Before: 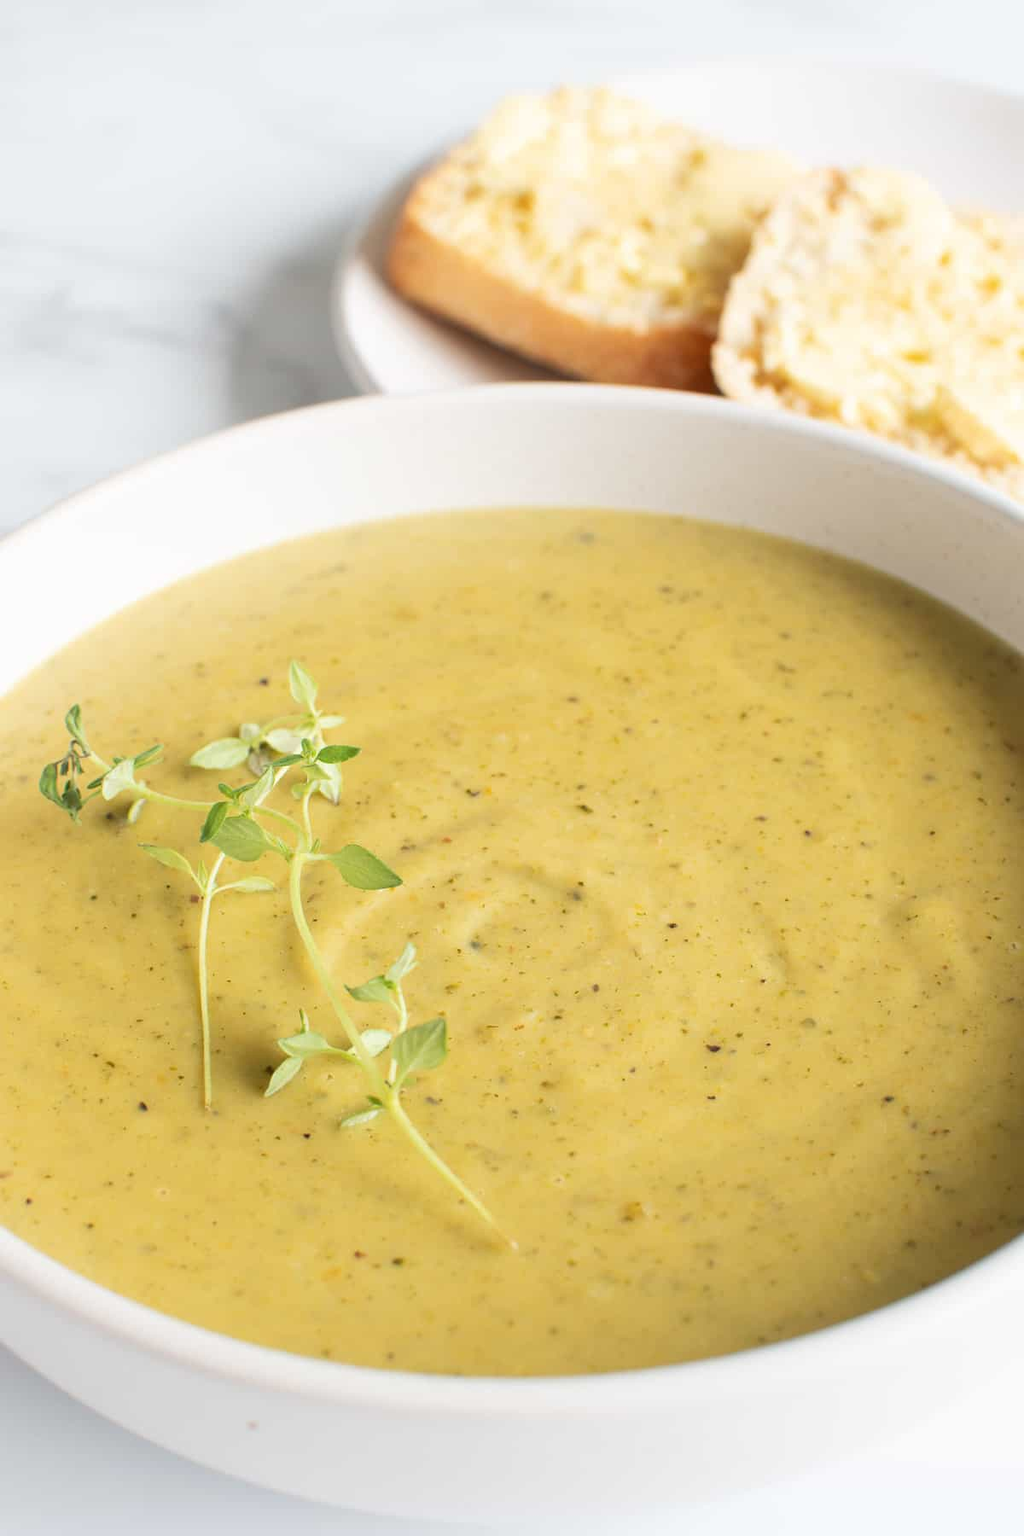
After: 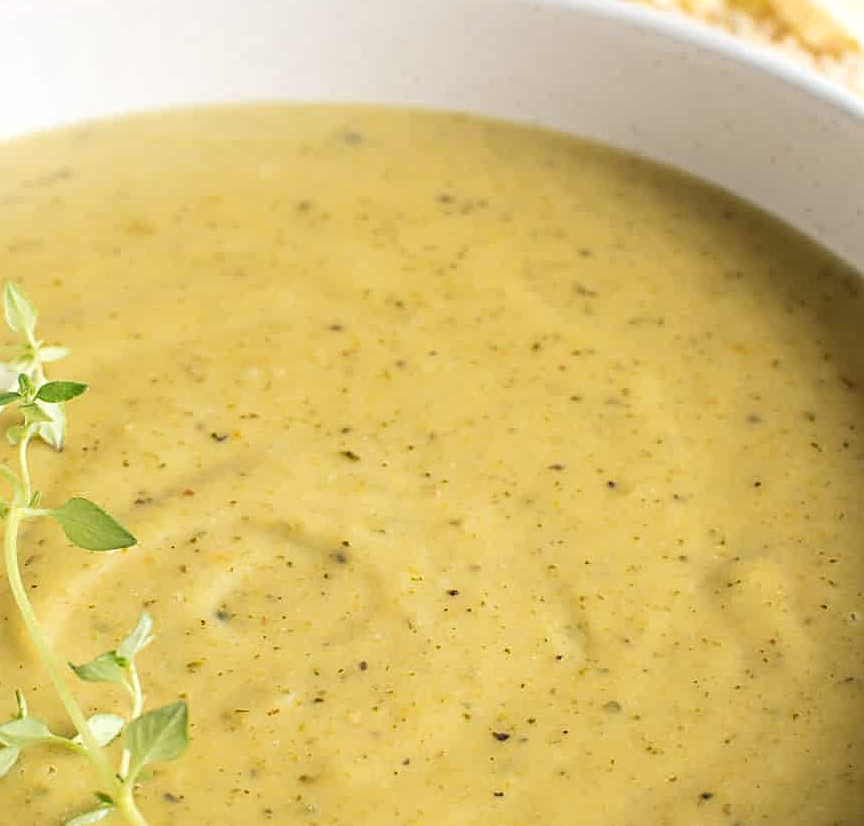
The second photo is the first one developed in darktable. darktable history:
sharpen: on, module defaults
crop and rotate: left 27.98%, top 27.371%, bottom 26.7%
local contrast: on, module defaults
